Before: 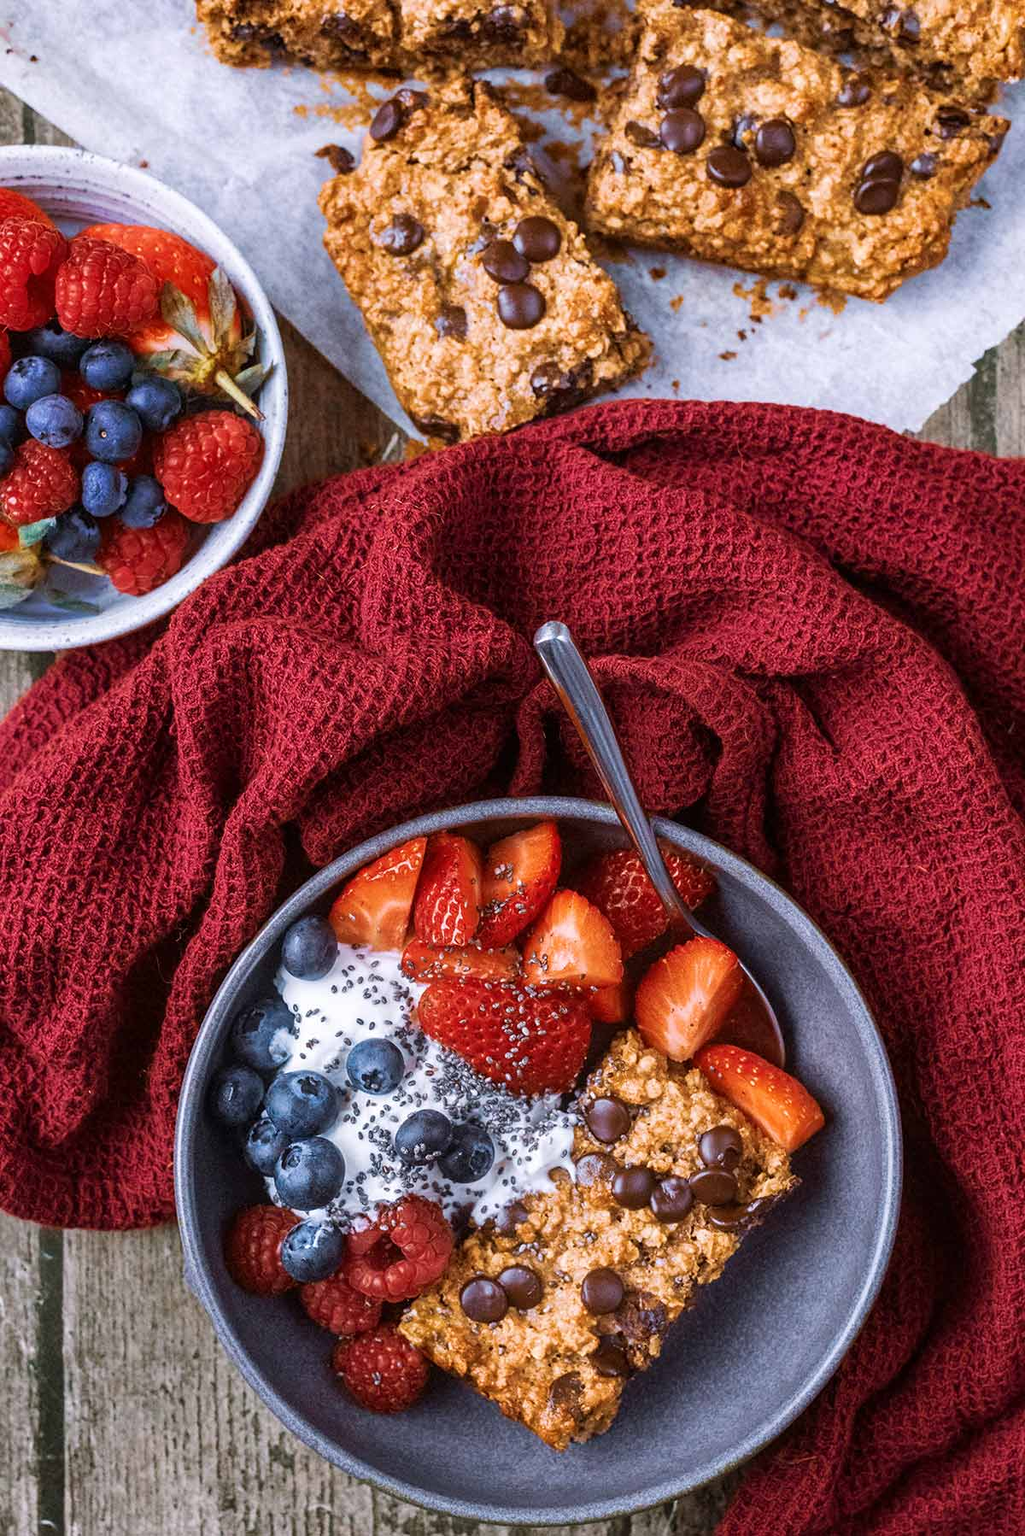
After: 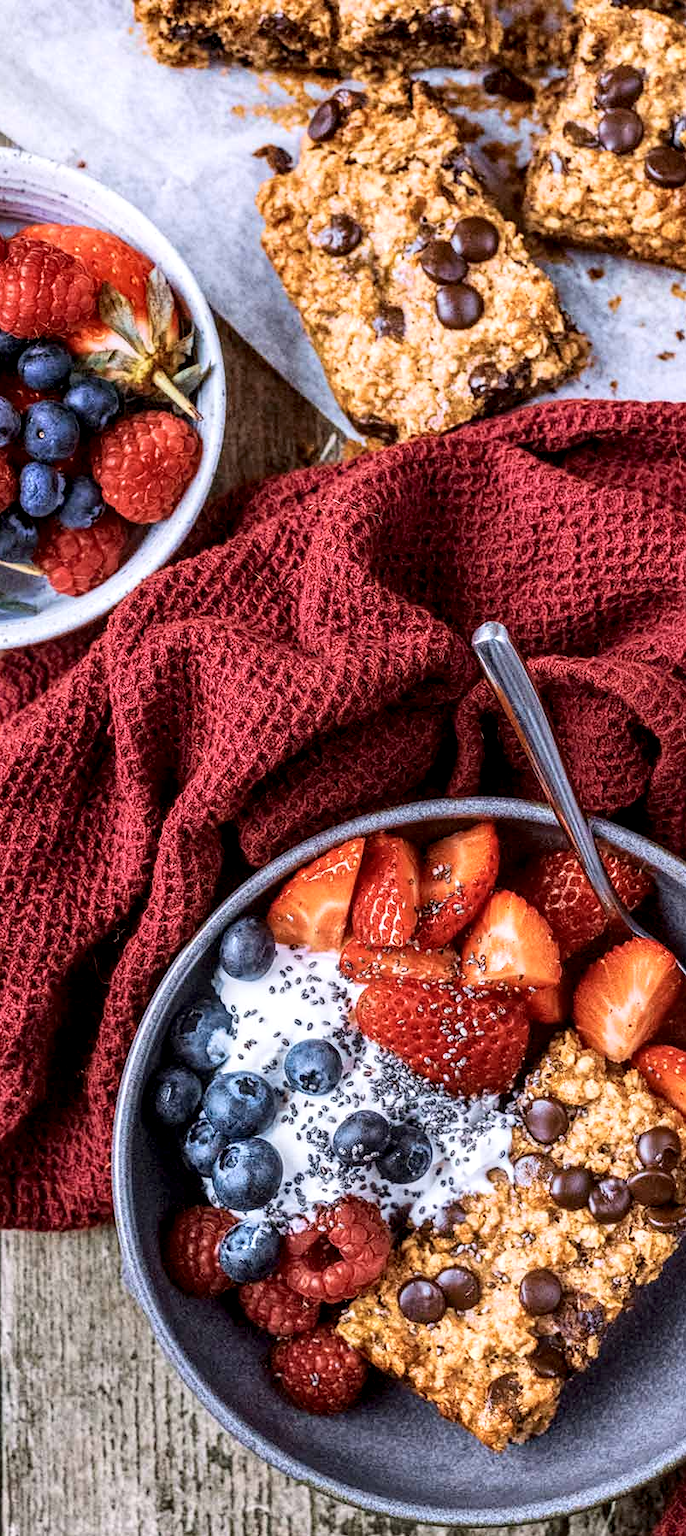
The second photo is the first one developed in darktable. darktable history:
local contrast: highlights 43%, shadows 61%, detail 136%, midtone range 0.517
crop and rotate: left 6.148%, right 26.869%
tone curve: curves: ch0 [(0, 0) (0.004, 0.001) (0.133, 0.112) (0.325, 0.362) (0.832, 0.893) (1, 1)], color space Lab, independent channels, preserve colors none
